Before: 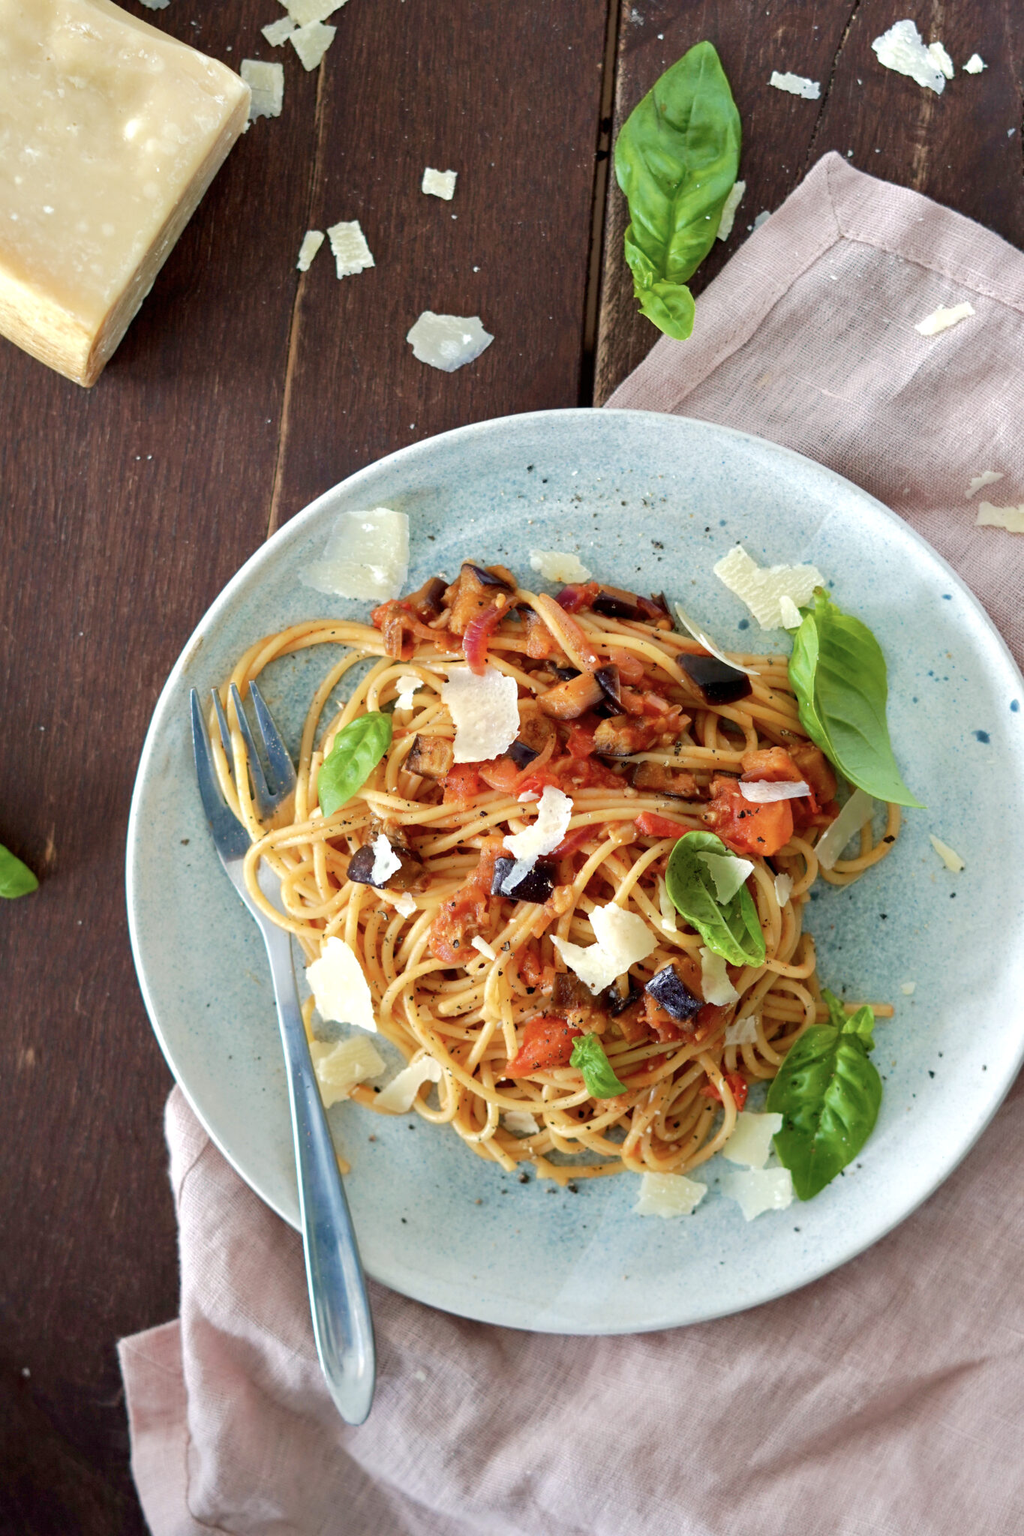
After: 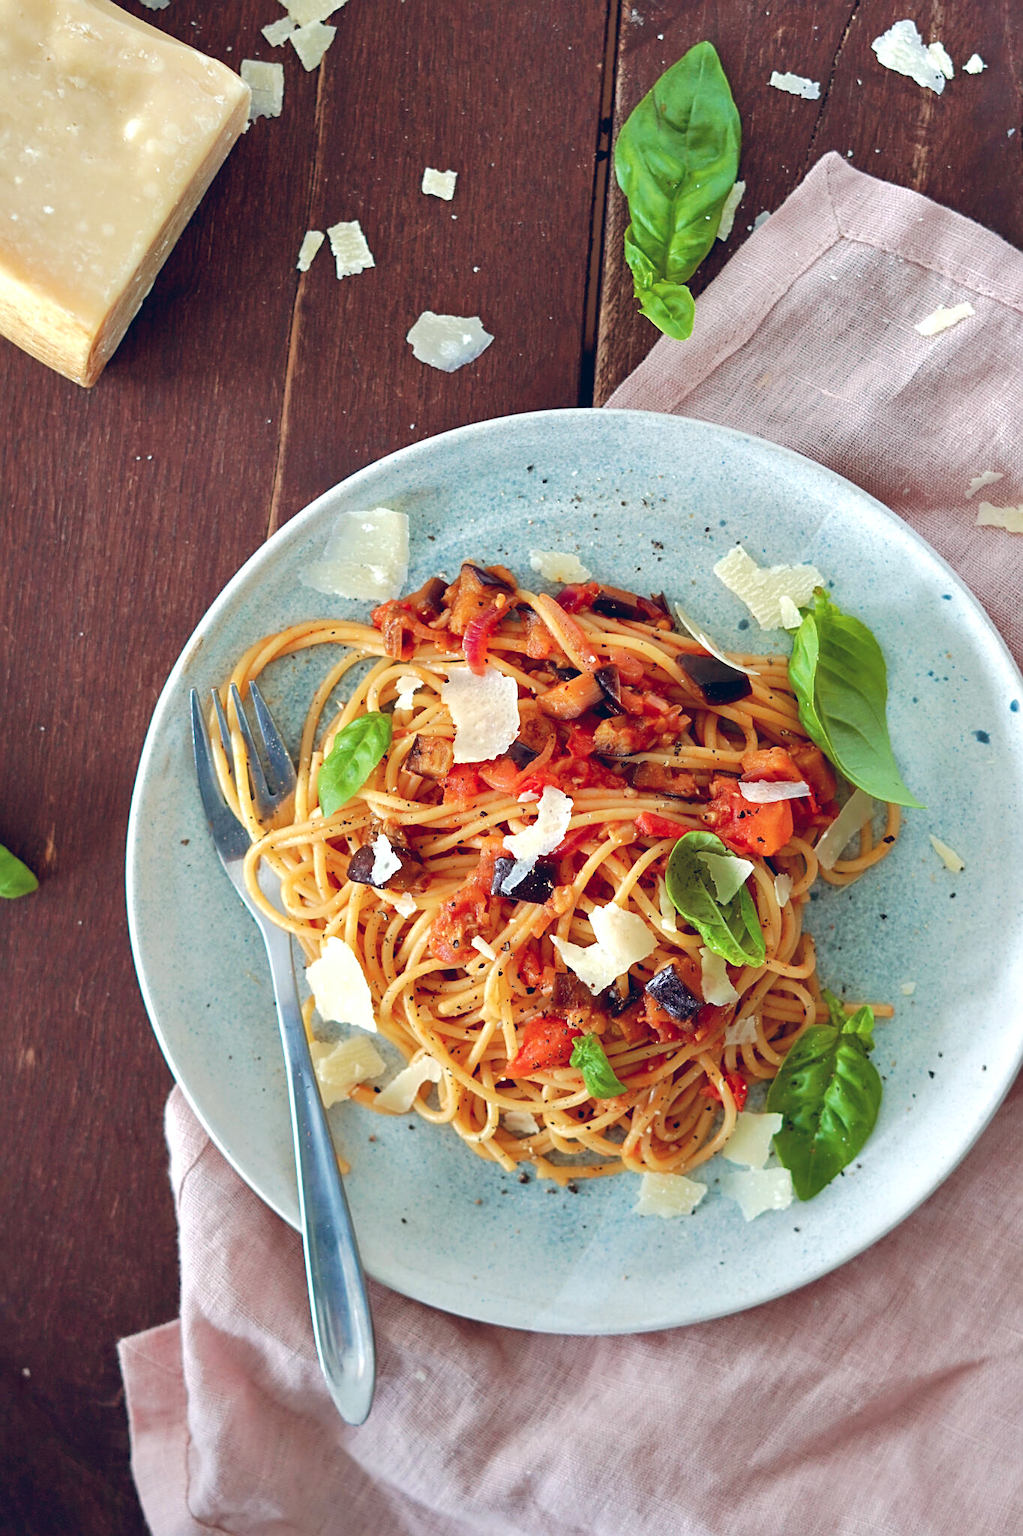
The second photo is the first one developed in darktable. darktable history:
color balance rgb: shadows lift › chroma 9.92%, shadows lift › hue 45.12°, power › luminance 3.26%, power › hue 231.93°, global offset › luminance 0.4%, global offset › chroma 0.21%, global offset › hue 255.02°
shadows and highlights: radius 125.46, shadows 30.51, highlights -30.51, low approximation 0.01, soften with gaussian
sharpen: on, module defaults
